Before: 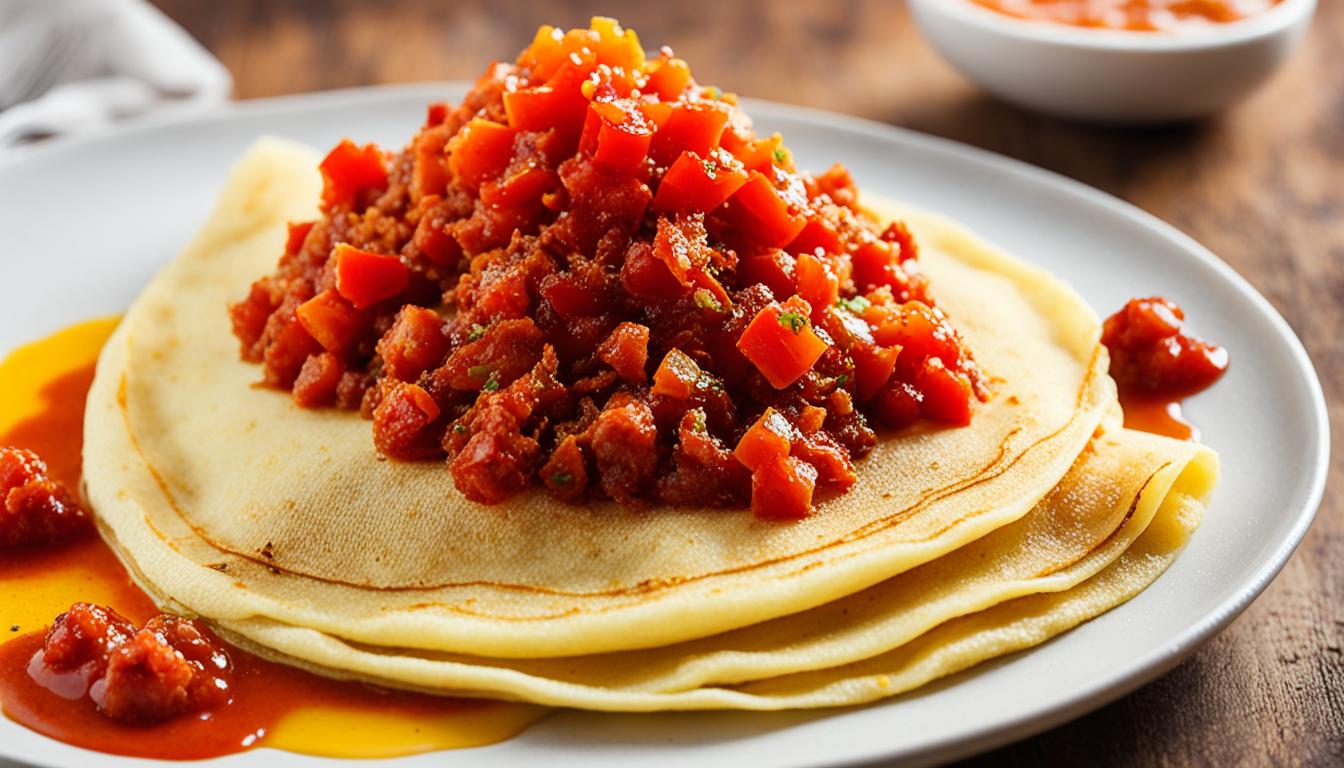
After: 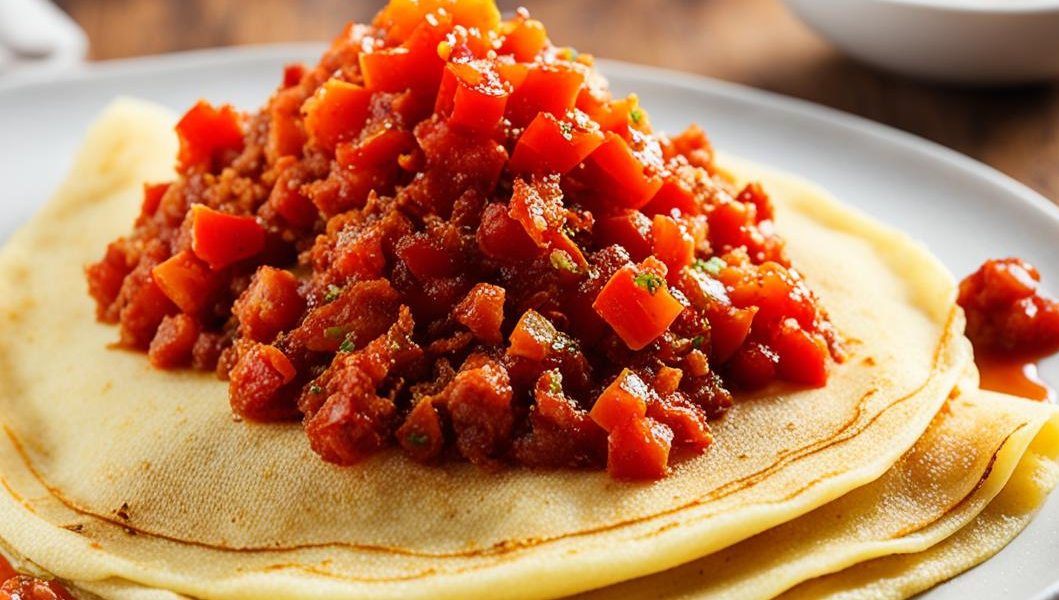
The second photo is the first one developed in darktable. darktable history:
exposure: compensate highlight preservation false
crop and rotate: left 10.77%, top 5.1%, right 10.41%, bottom 16.76%
